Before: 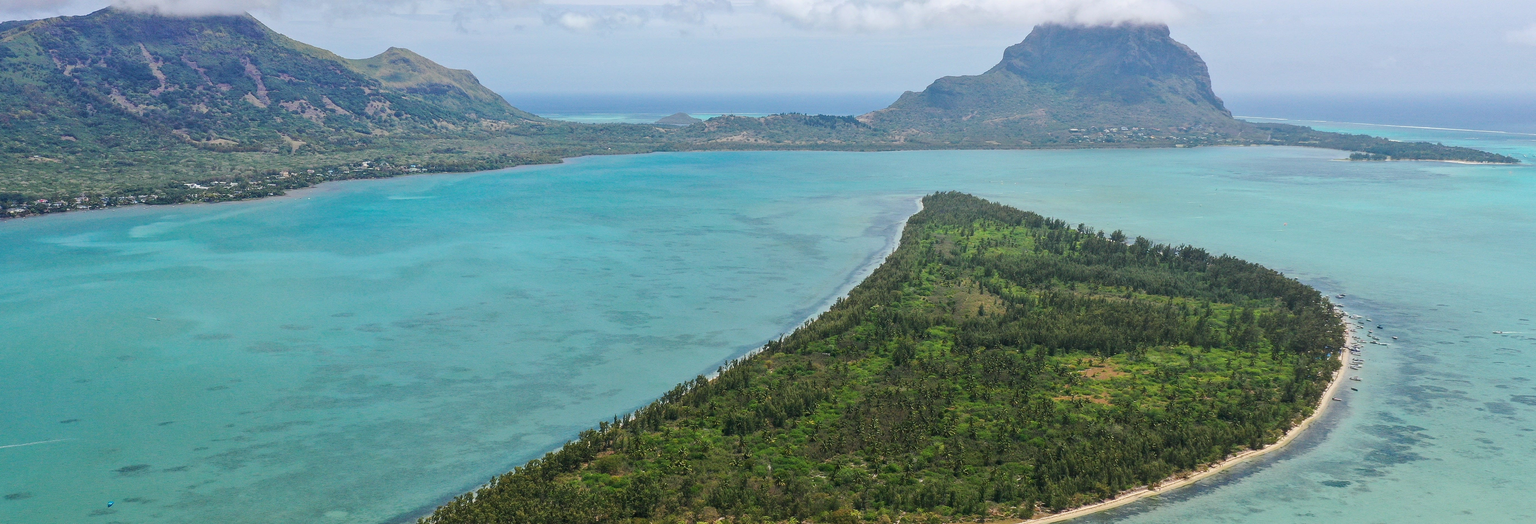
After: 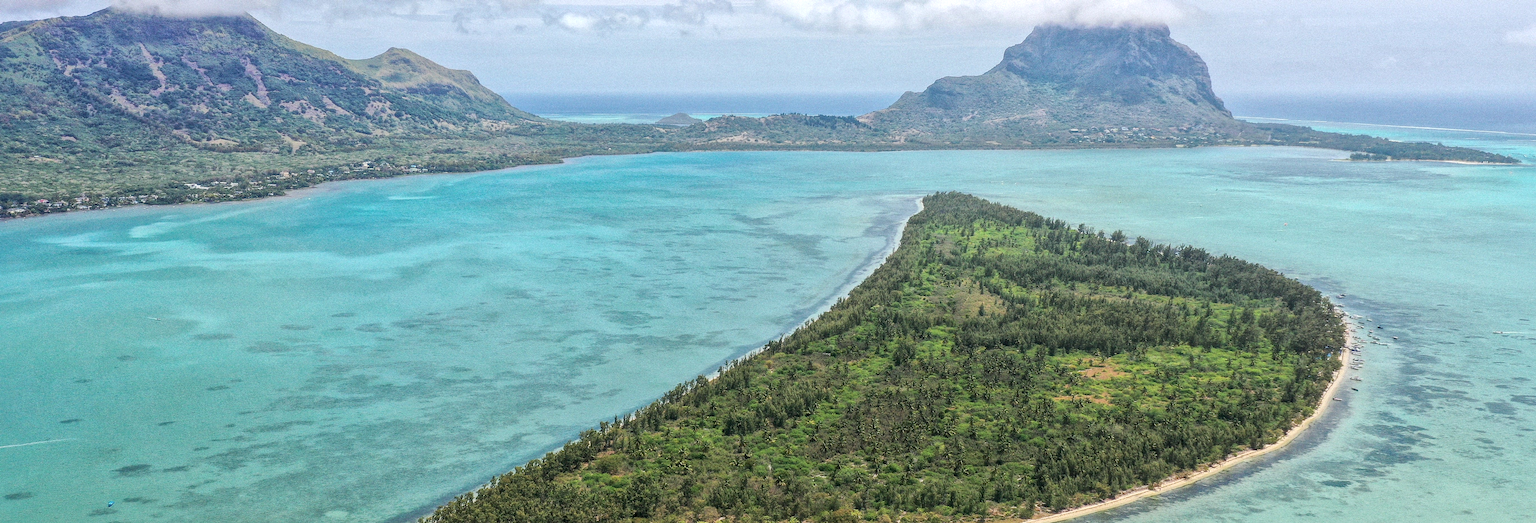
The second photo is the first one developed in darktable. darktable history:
bloom: size 9%, threshold 100%, strength 7%
local contrast: highlights 100%, shadows 100%, detail 131%, midtone range 0.2
grain: mid-tones bias 0%
global tonemap: drago (1, 100), detail 1
